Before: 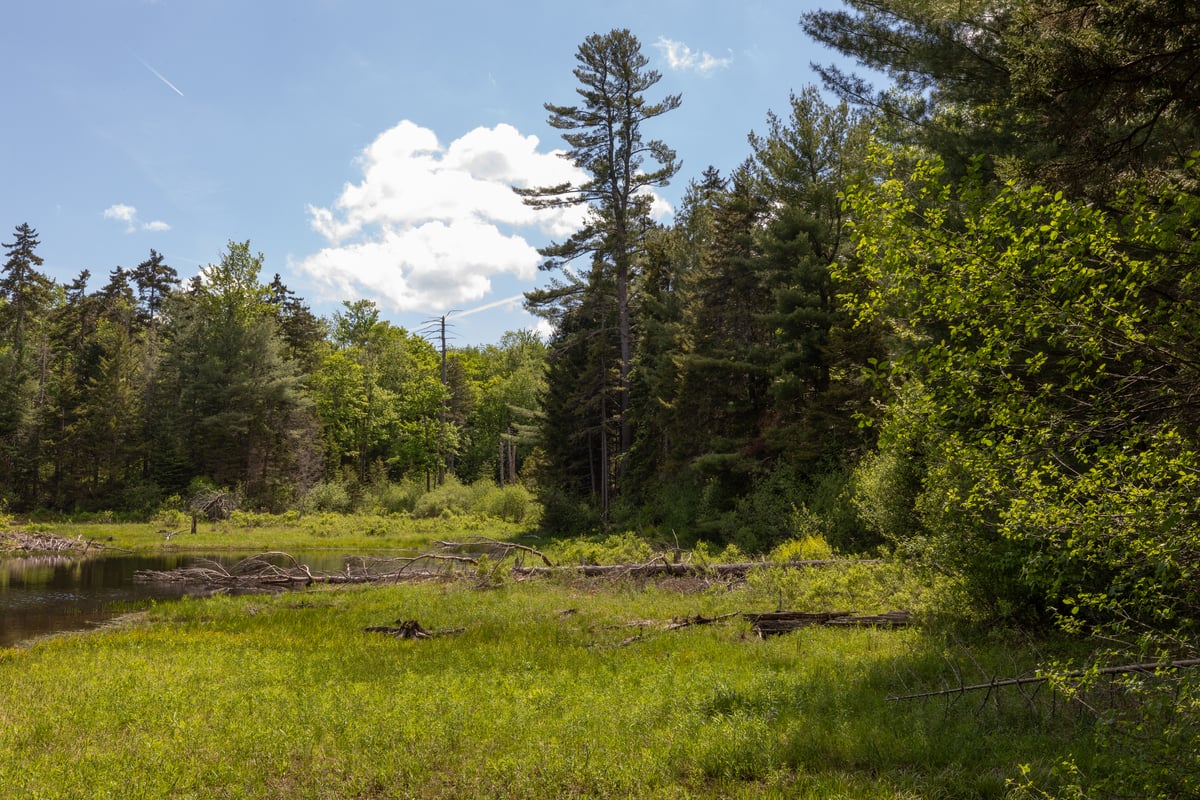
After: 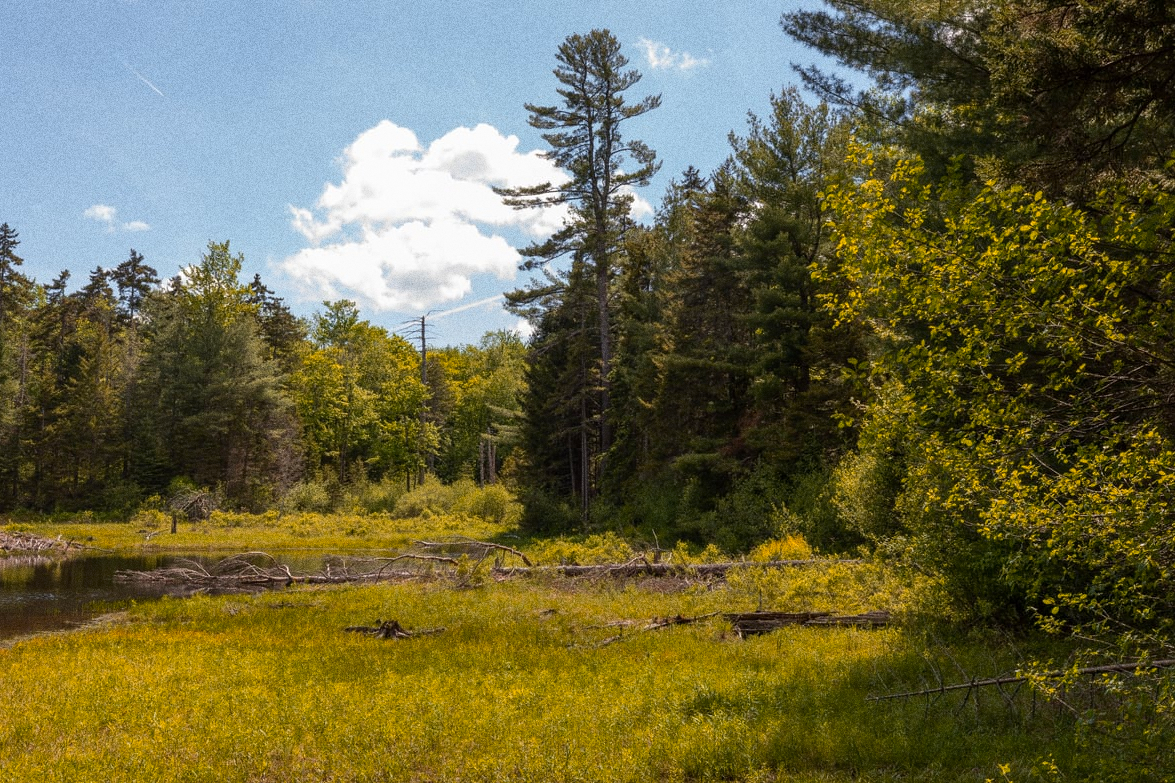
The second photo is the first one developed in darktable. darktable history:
crop: left 1.743%, right 0.268%, bottom 2.011%
color zones: curves: ch1 [(0.235, 0.558) (0.75, 0.5)]; ch2 [(0.25, 0.462) (0.749, 0.457)], mix 40.67%
grain: coarseness 0.09 ISO, strength 40%
